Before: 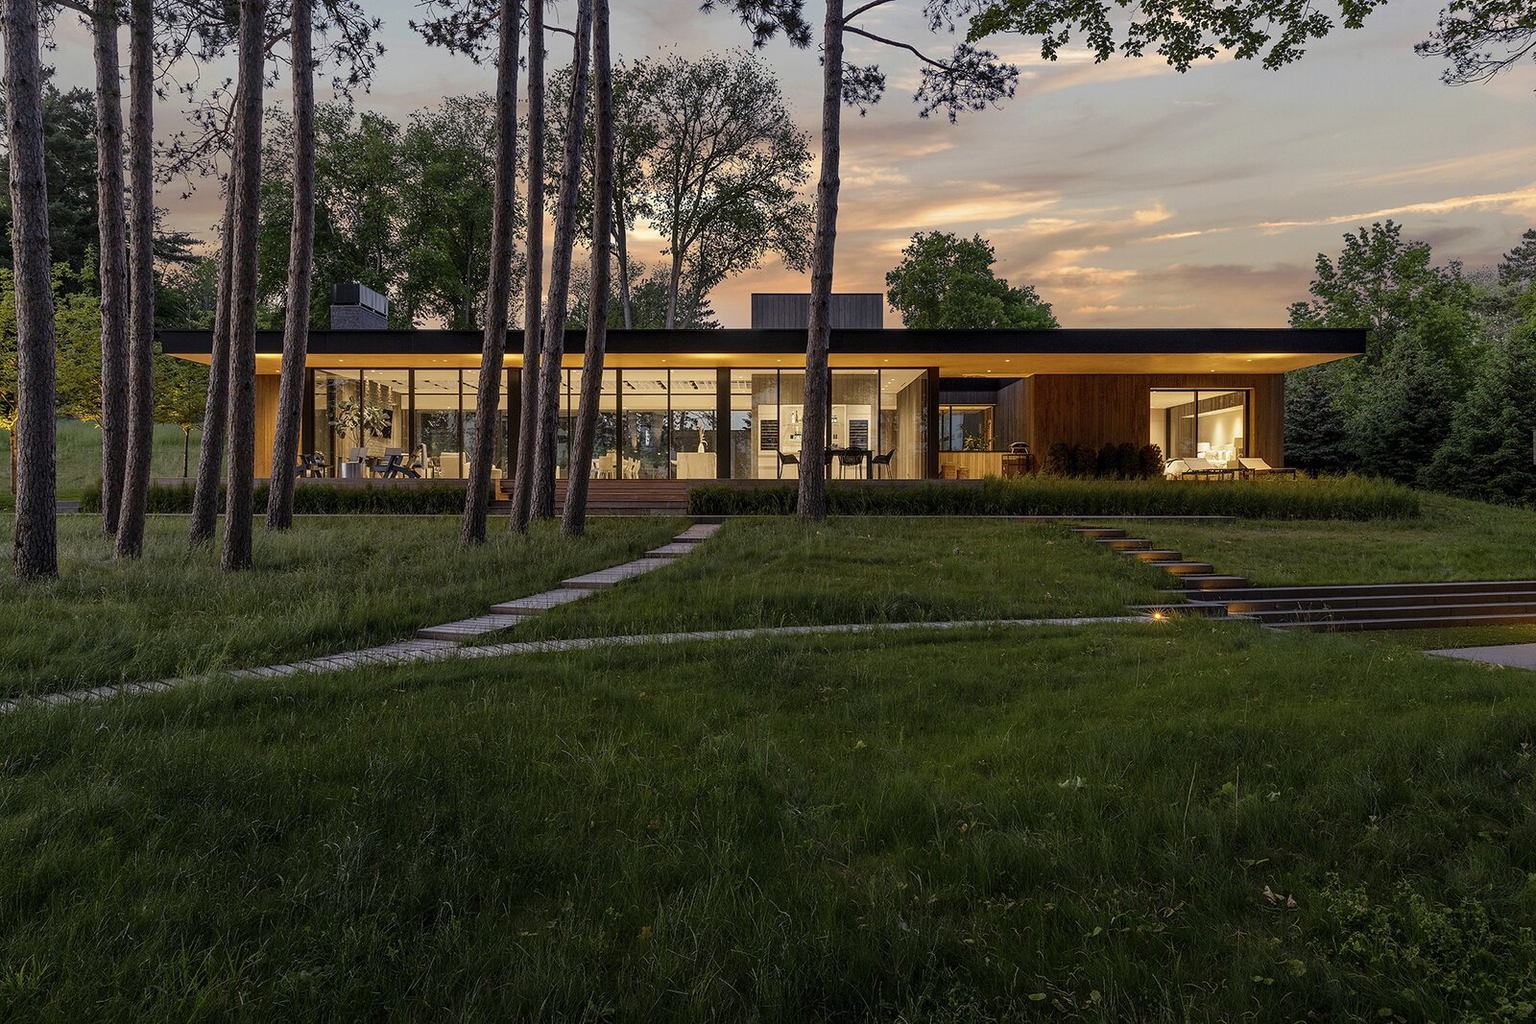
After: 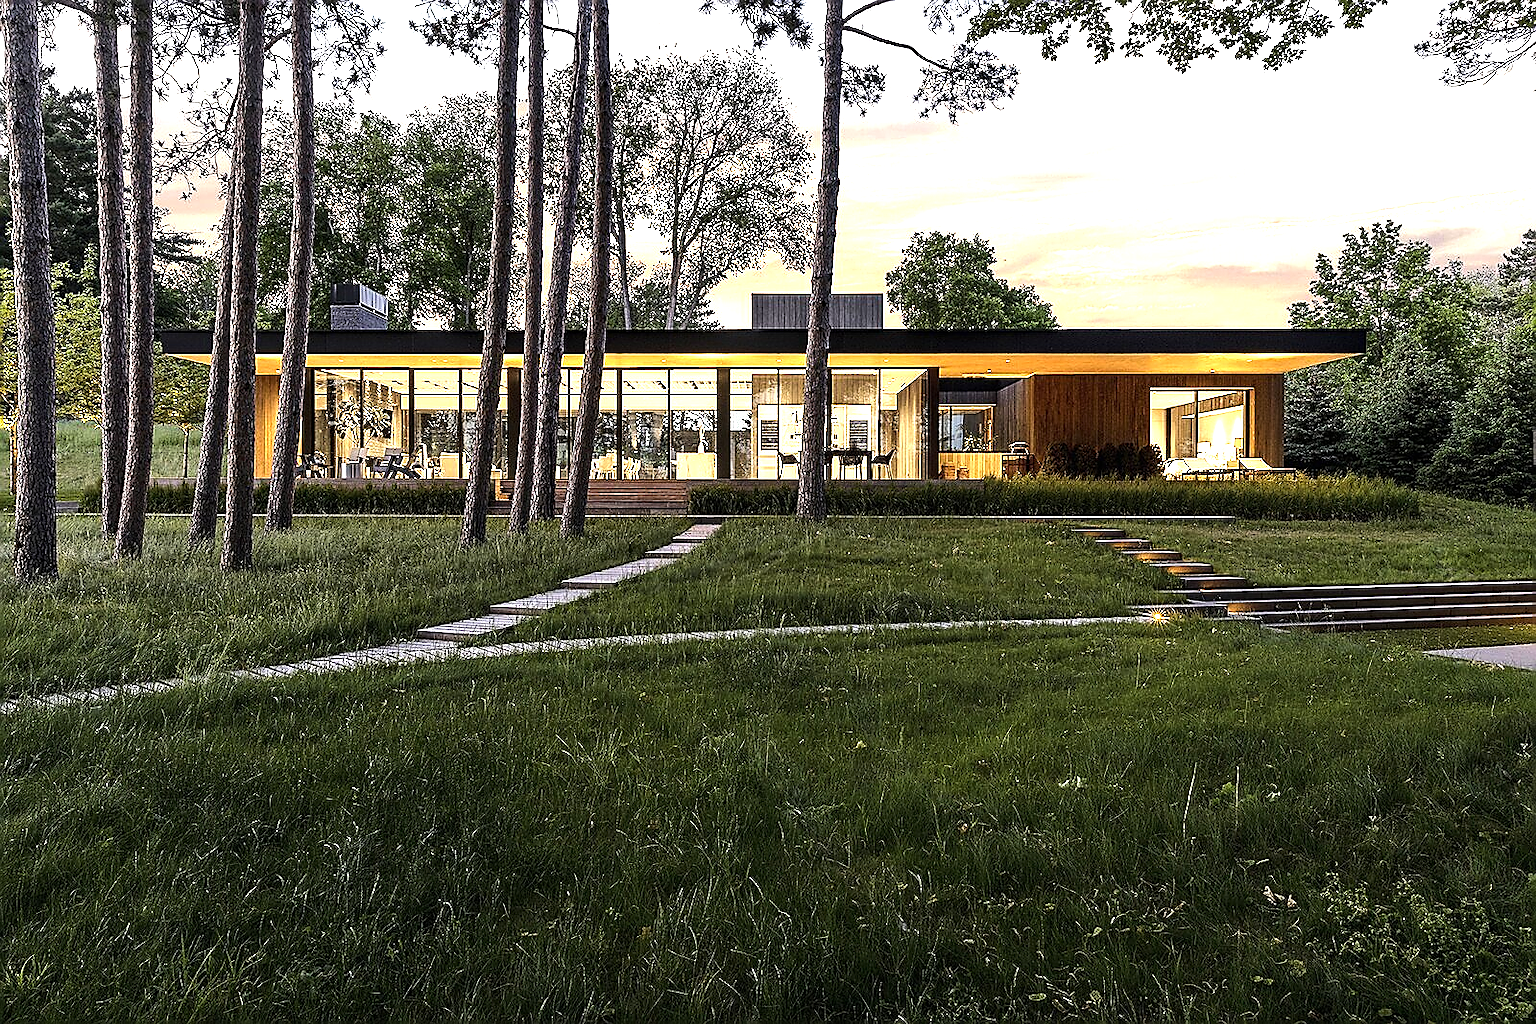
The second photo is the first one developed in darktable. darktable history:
exposure: black level correction 0, exposure 1.1 EV, compensate exposure bias true, compensate highlight preservation false
tone equalizer: -8 EV -0.75 EV, -7 EV -0.7 EV, -6 EV -0.6 EV, -5 EV -0.4 EV, -3 EV 0.4 EV, -2 EV 0.6 EV, -1 EV 0.7 EV, +0 EV 0.75 EV, edges refinement/feathering 500, mask exposure compensation -1.57 EV, preserve details no
rotate and perspective: crop left 0, crop top 0
sharpen: radius 1.4, amount 1.25, threshold 0.7
